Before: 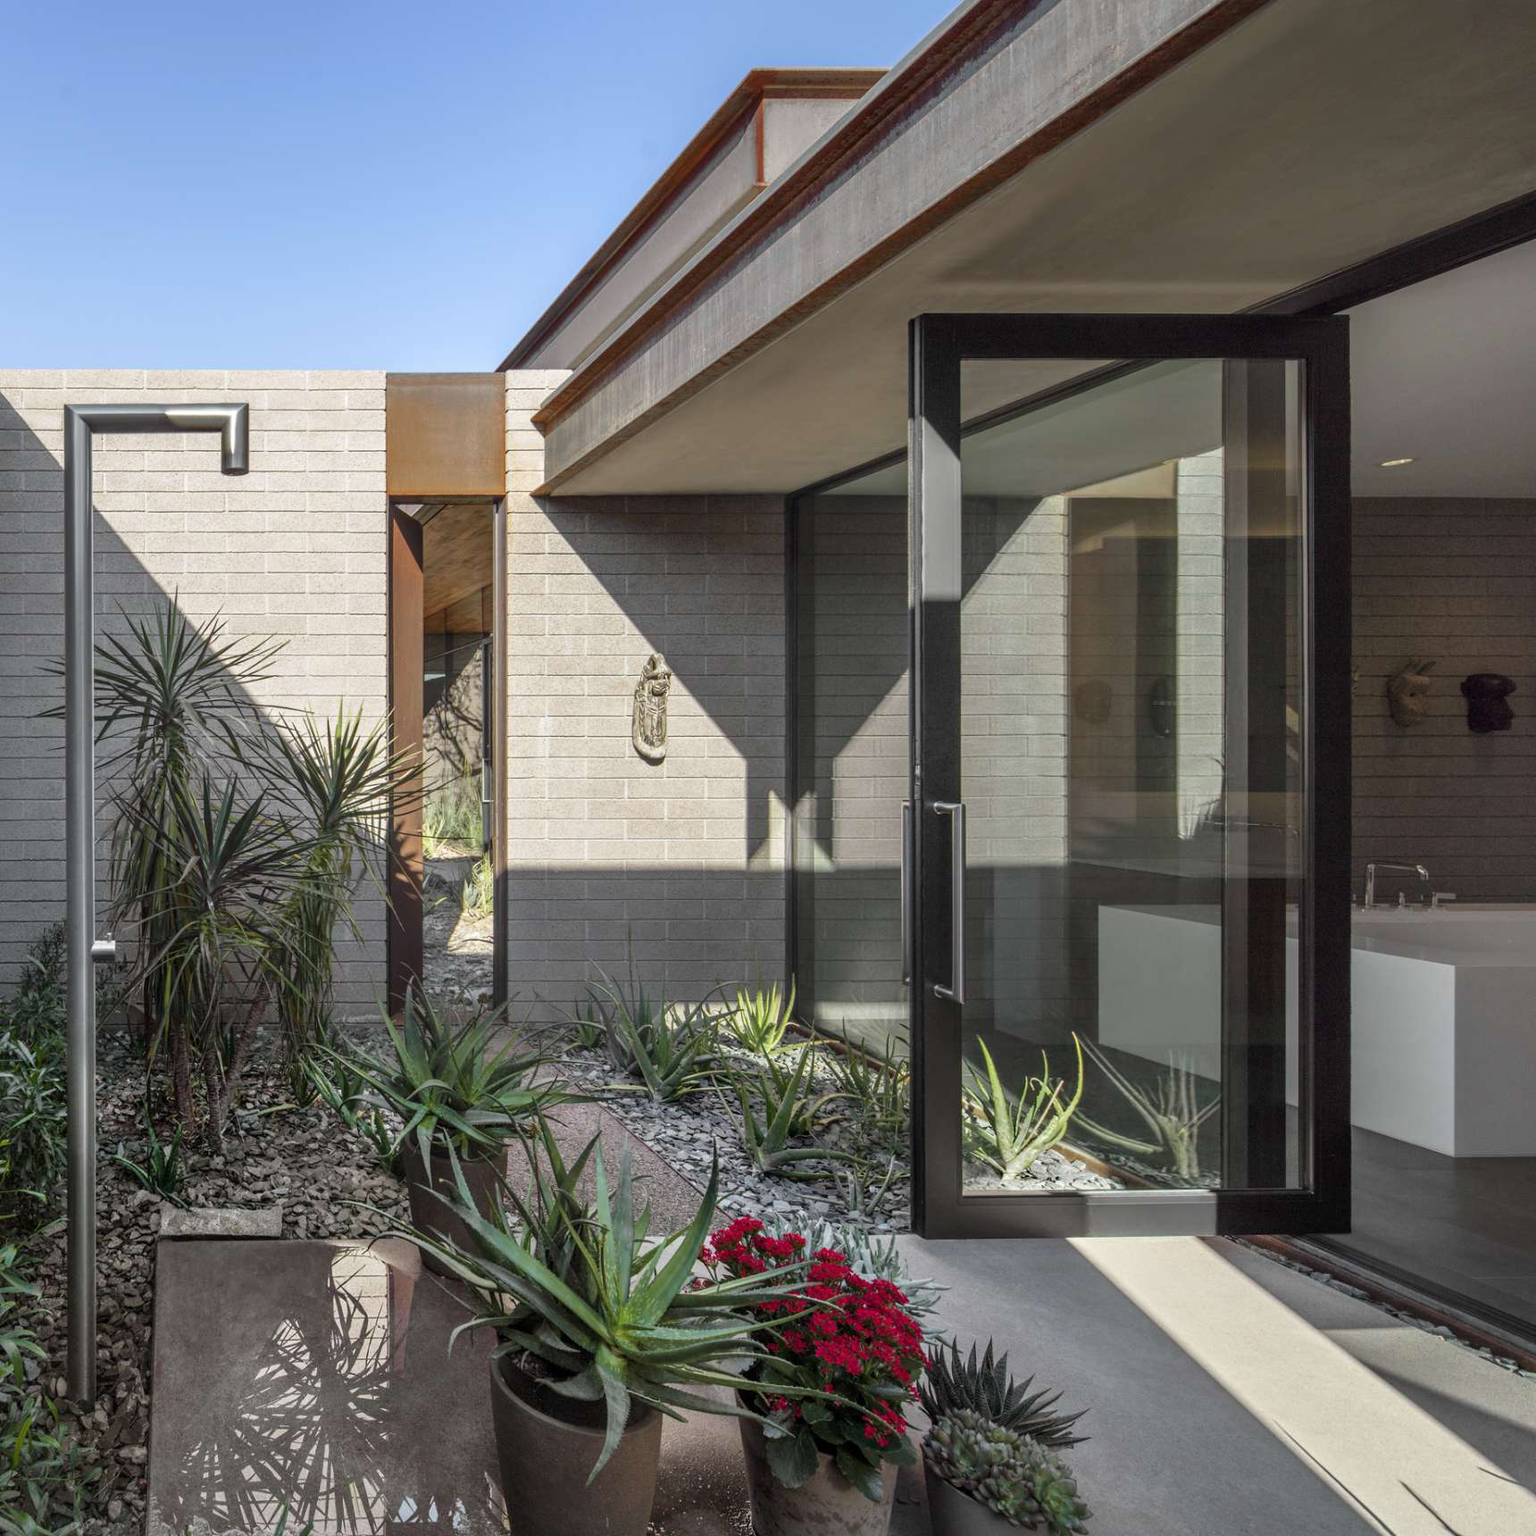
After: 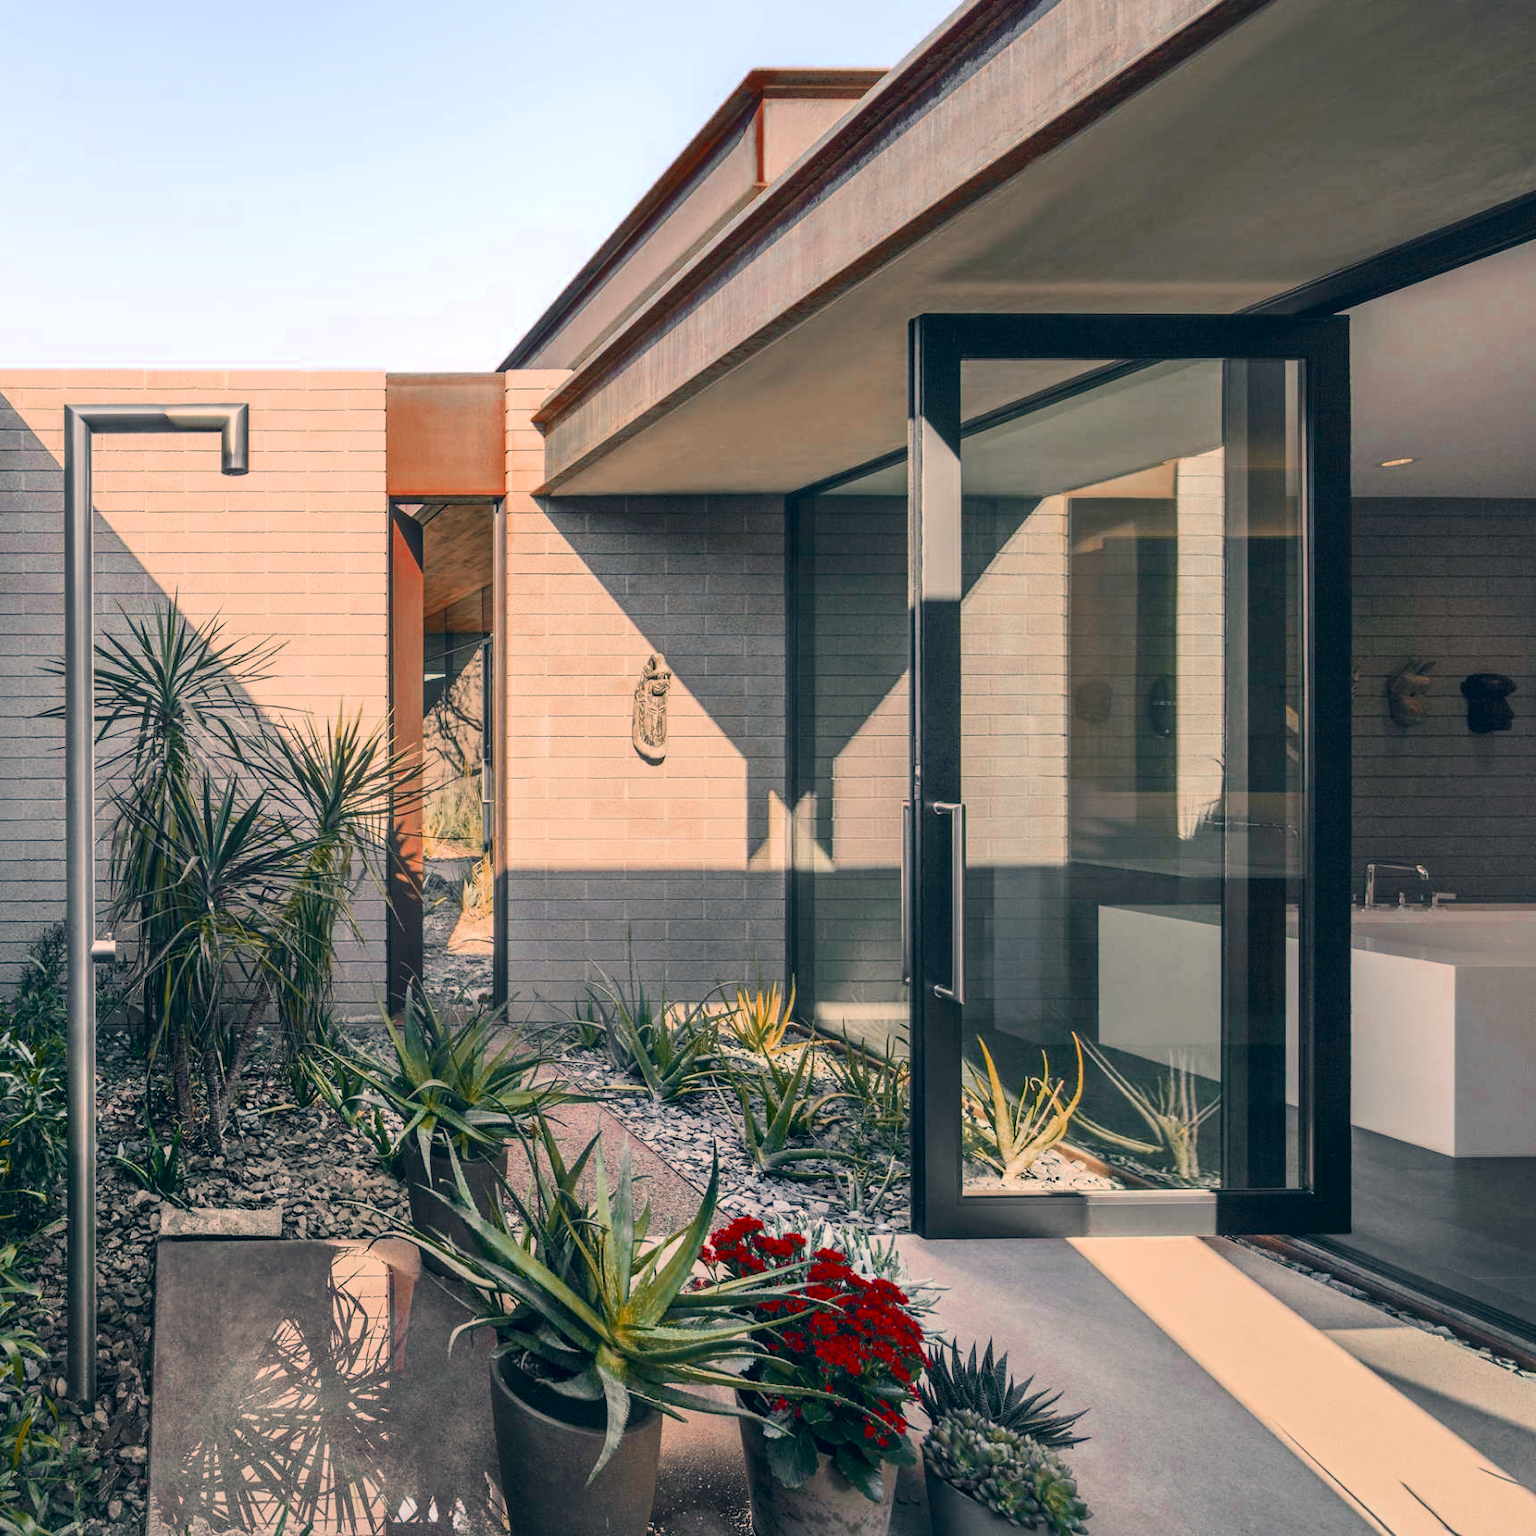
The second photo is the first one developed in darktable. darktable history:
color zones: curves: ch0 [(0, 0.299) (0.25, 0.383) (0.456, 0.352) (0.736, 0.571)]; ch1 [(0, 0.63) (0.151, 0.568) (0.254, 0.416) (0.47, 0.558) (0.732, 0.37) (0.909, 0.492)]; ch2 [(0.004, 0.604) (0.158, 0.443) (0.257, 0.403) (0.761, 0.468)]
contrast brightness saturation: contrast 0.199, brightness 0.164, saturation 0.229
color correction: highlights a* 10.28, highlights b* 14.69, shadows a* -10.31, shadows b* -15.04
tone equalizer: -8 EV -0.377 EV, -7 EV -0.395 EV, -6 EV -0.324 EV, -5 EV -0.218 EV, -3 EV 0.195 EV, -2 EV 0.349 EV, -1 EV 0.393 EV, +0 EV 0.396 EV, edges refinement/feathering 500, mask exposure compensation -1.57 EV, preserve details no
